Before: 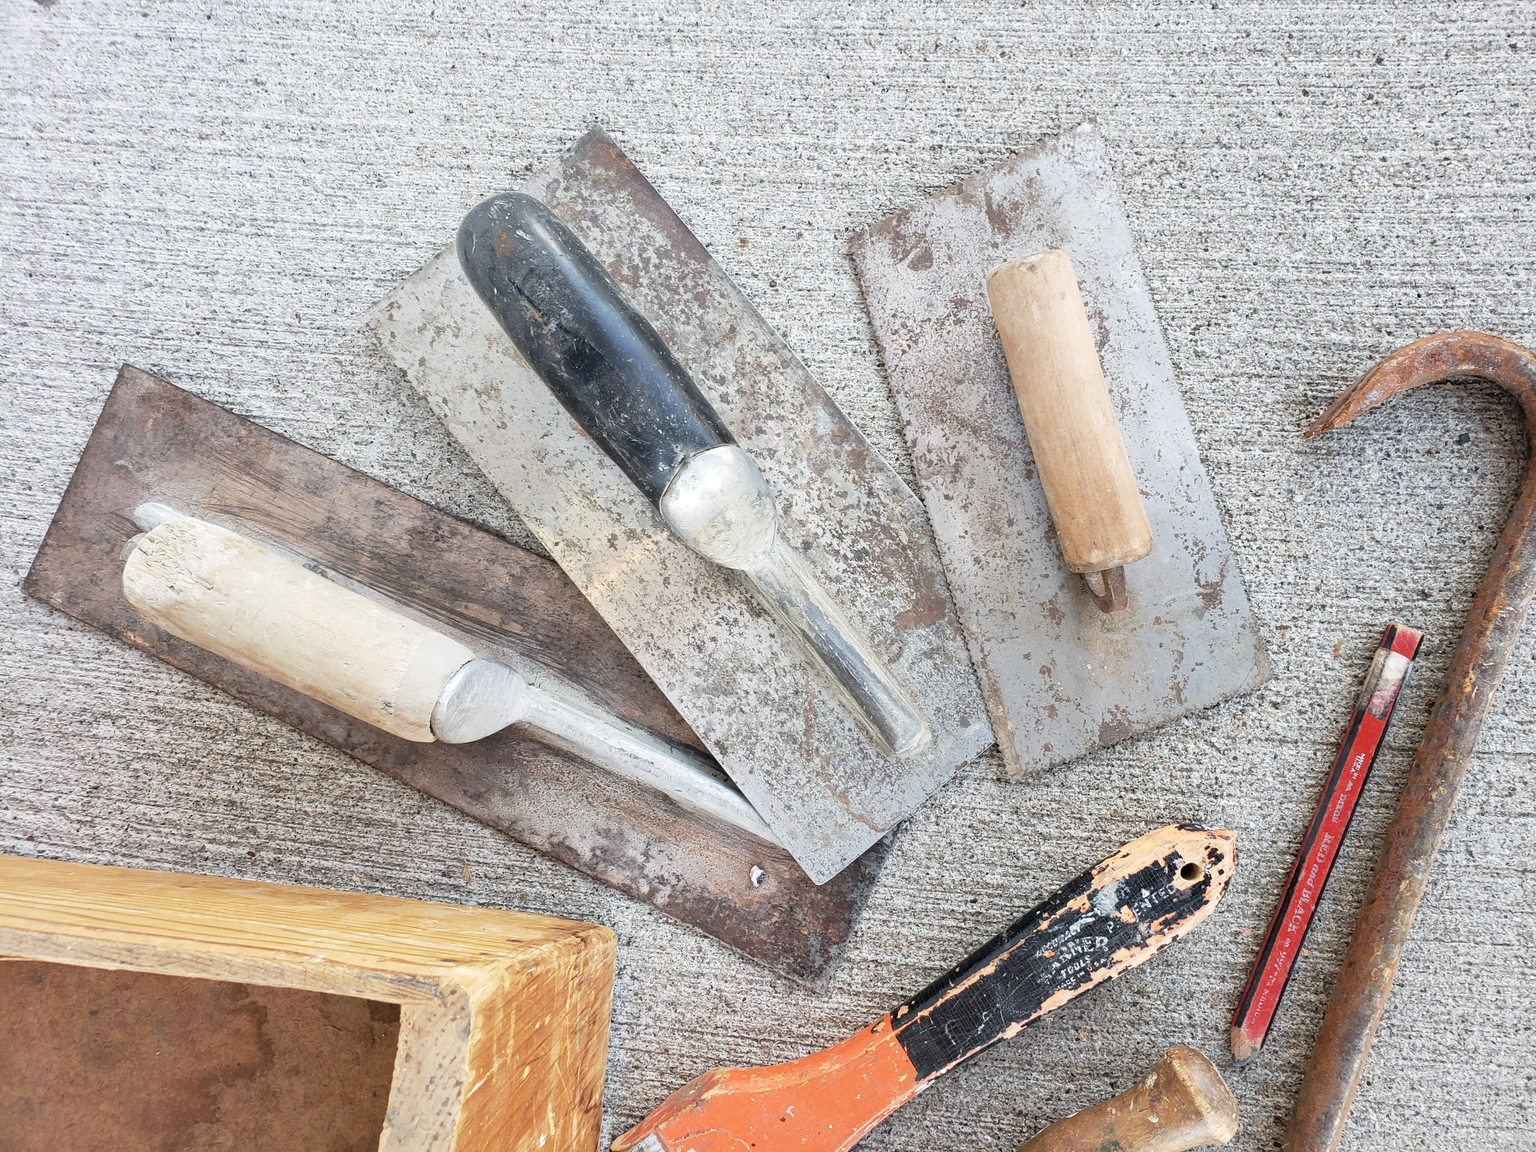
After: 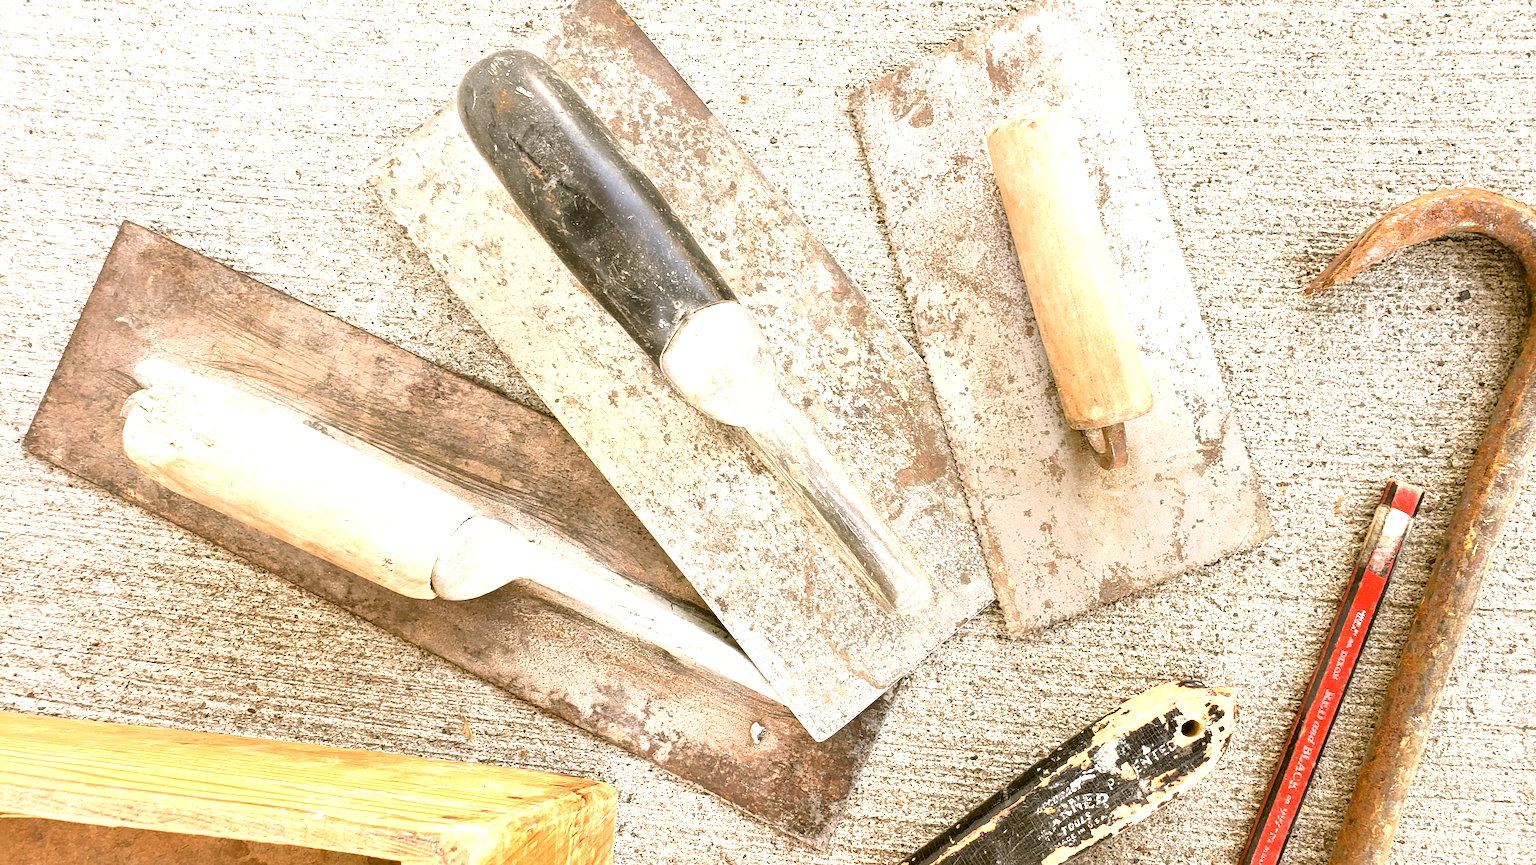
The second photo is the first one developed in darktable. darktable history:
color correction: highlights a* 8.19, highlights b* 15.76, shadows a* -0.474, shadows b* 27.17
exposure: black level correction 0, exposure 0.892 EV, compensate highlight preservation false
crop and rotate: top 12.514%, bottom 12.377%
